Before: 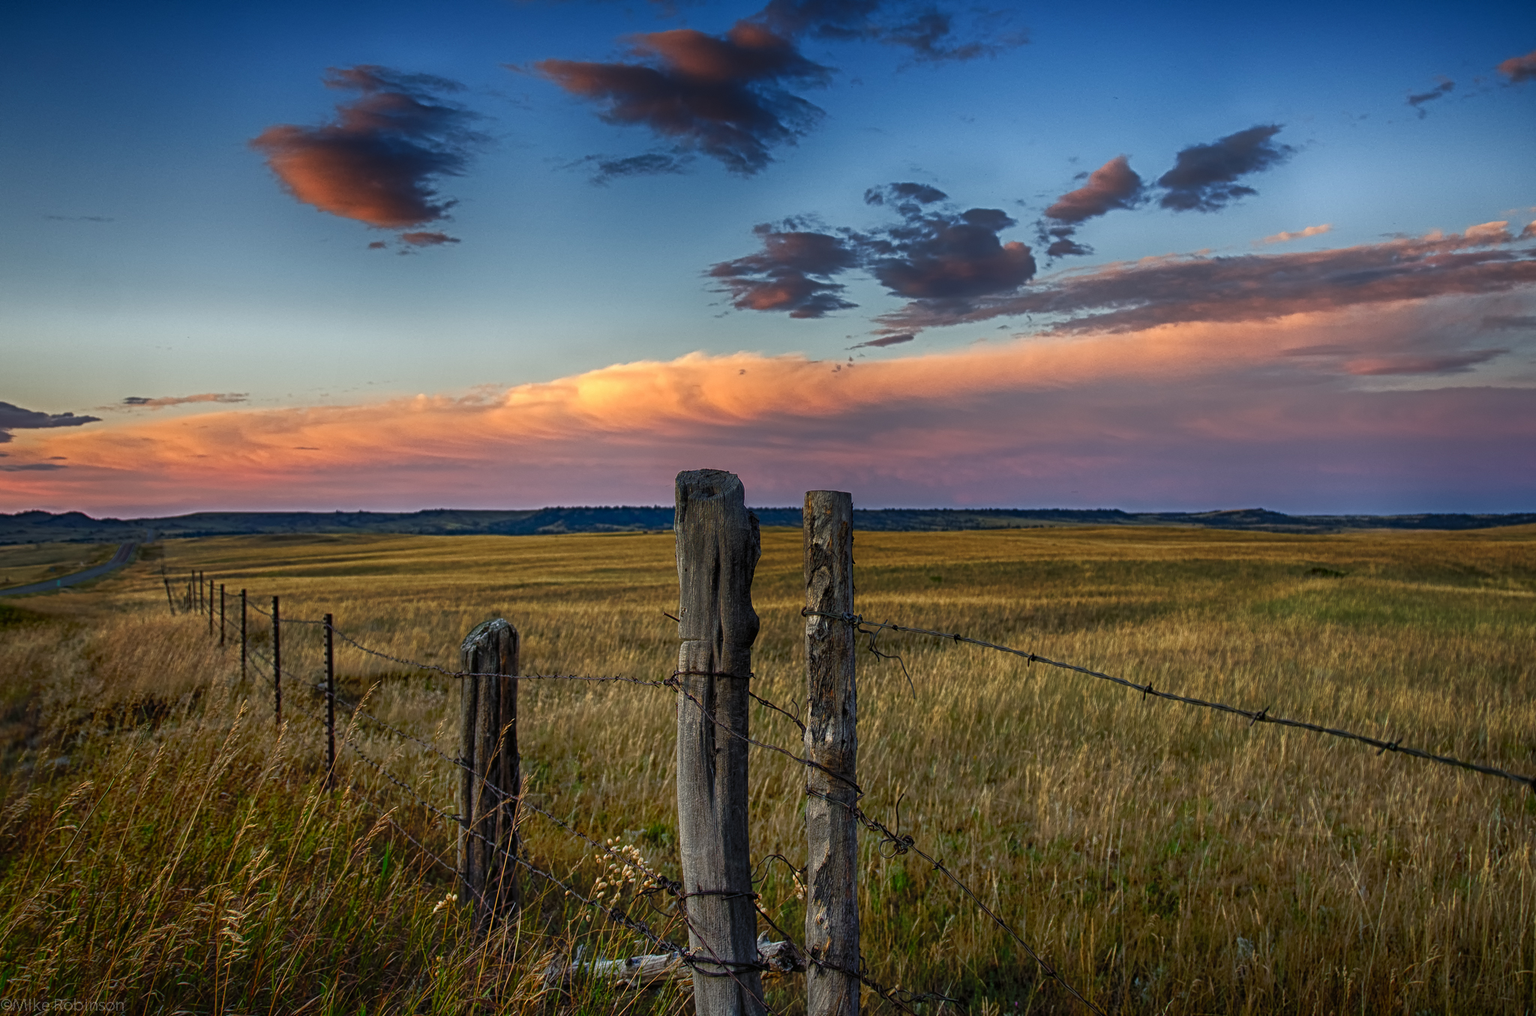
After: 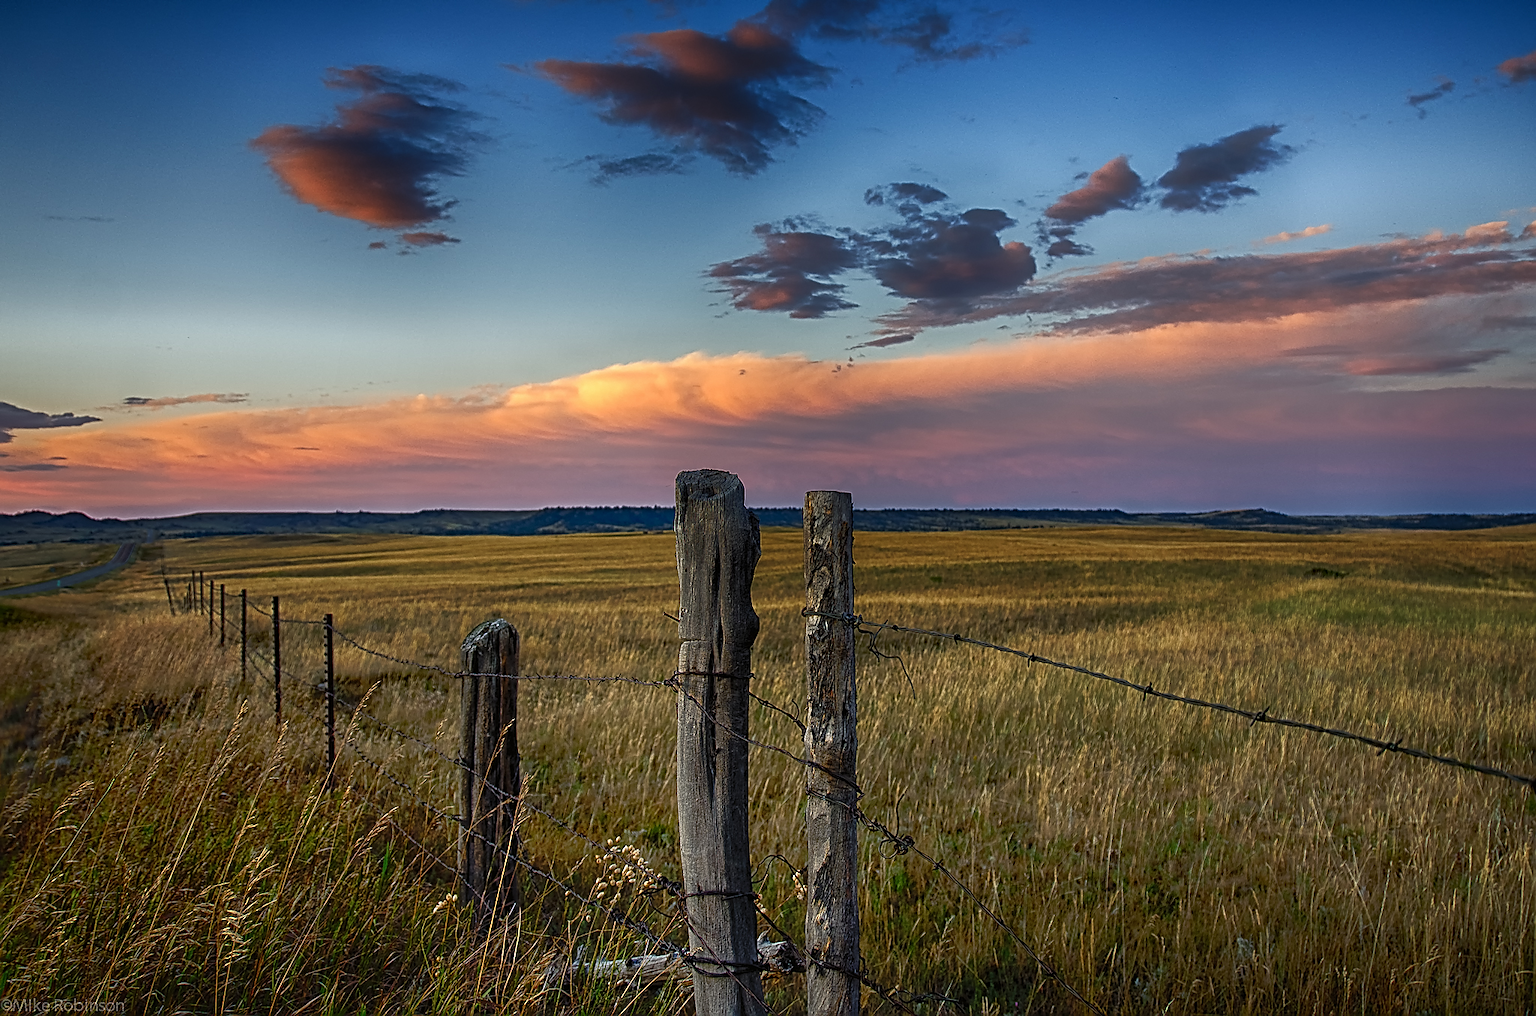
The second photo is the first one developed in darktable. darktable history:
sharpen: radius 1.416, amount 1.236, threshold 0.818
